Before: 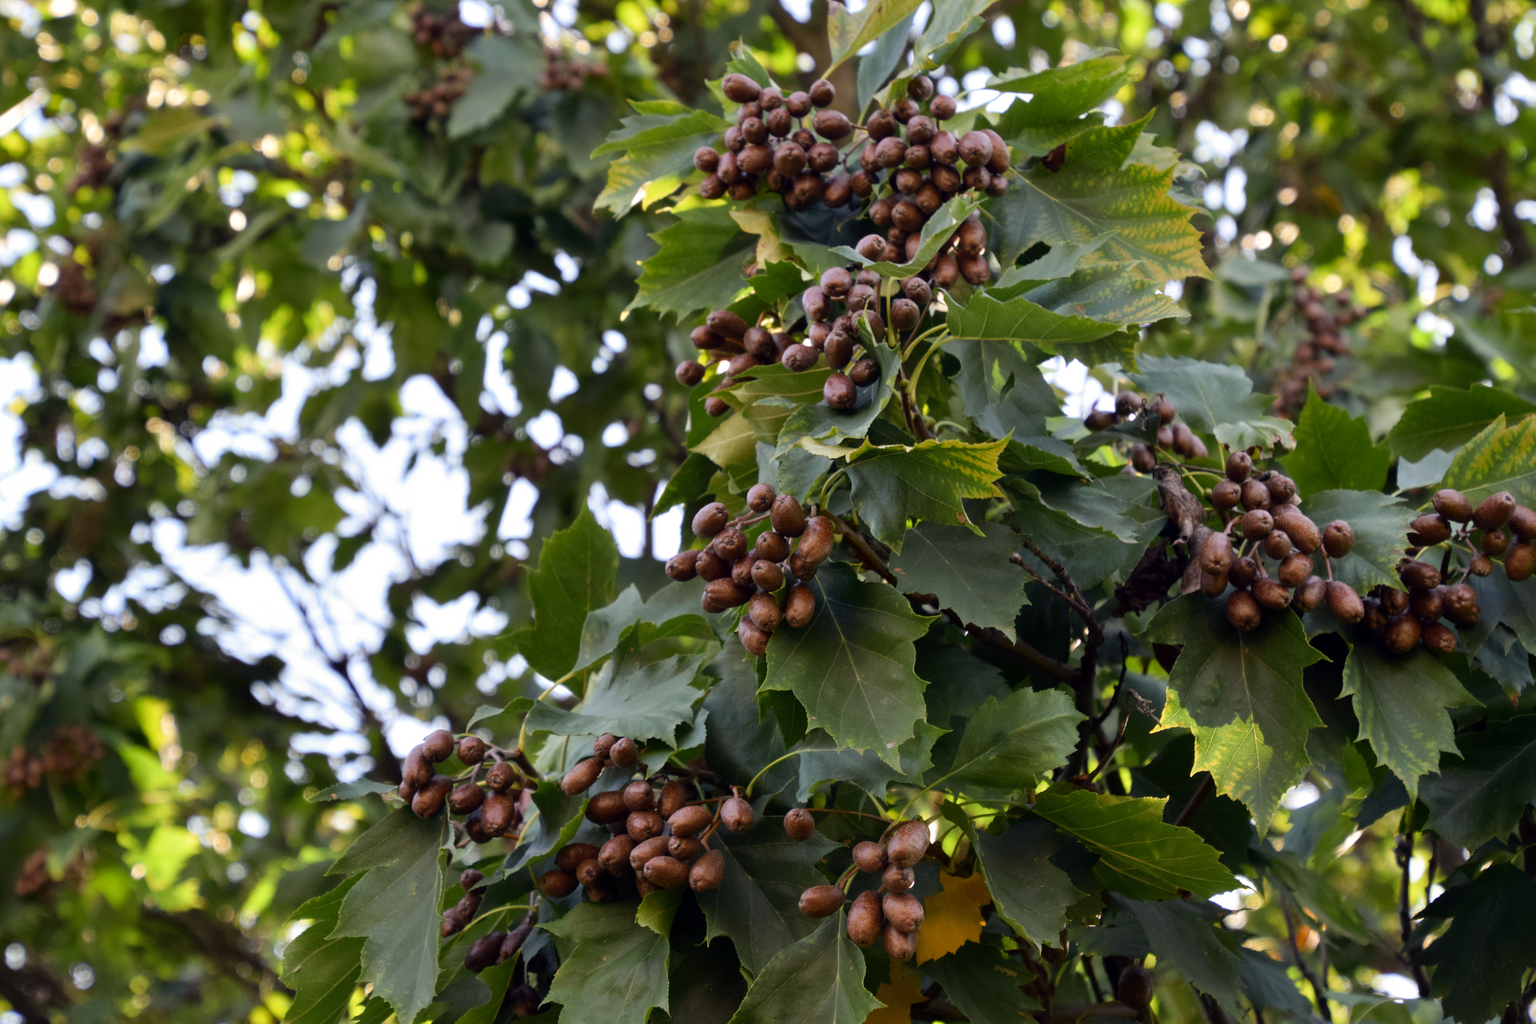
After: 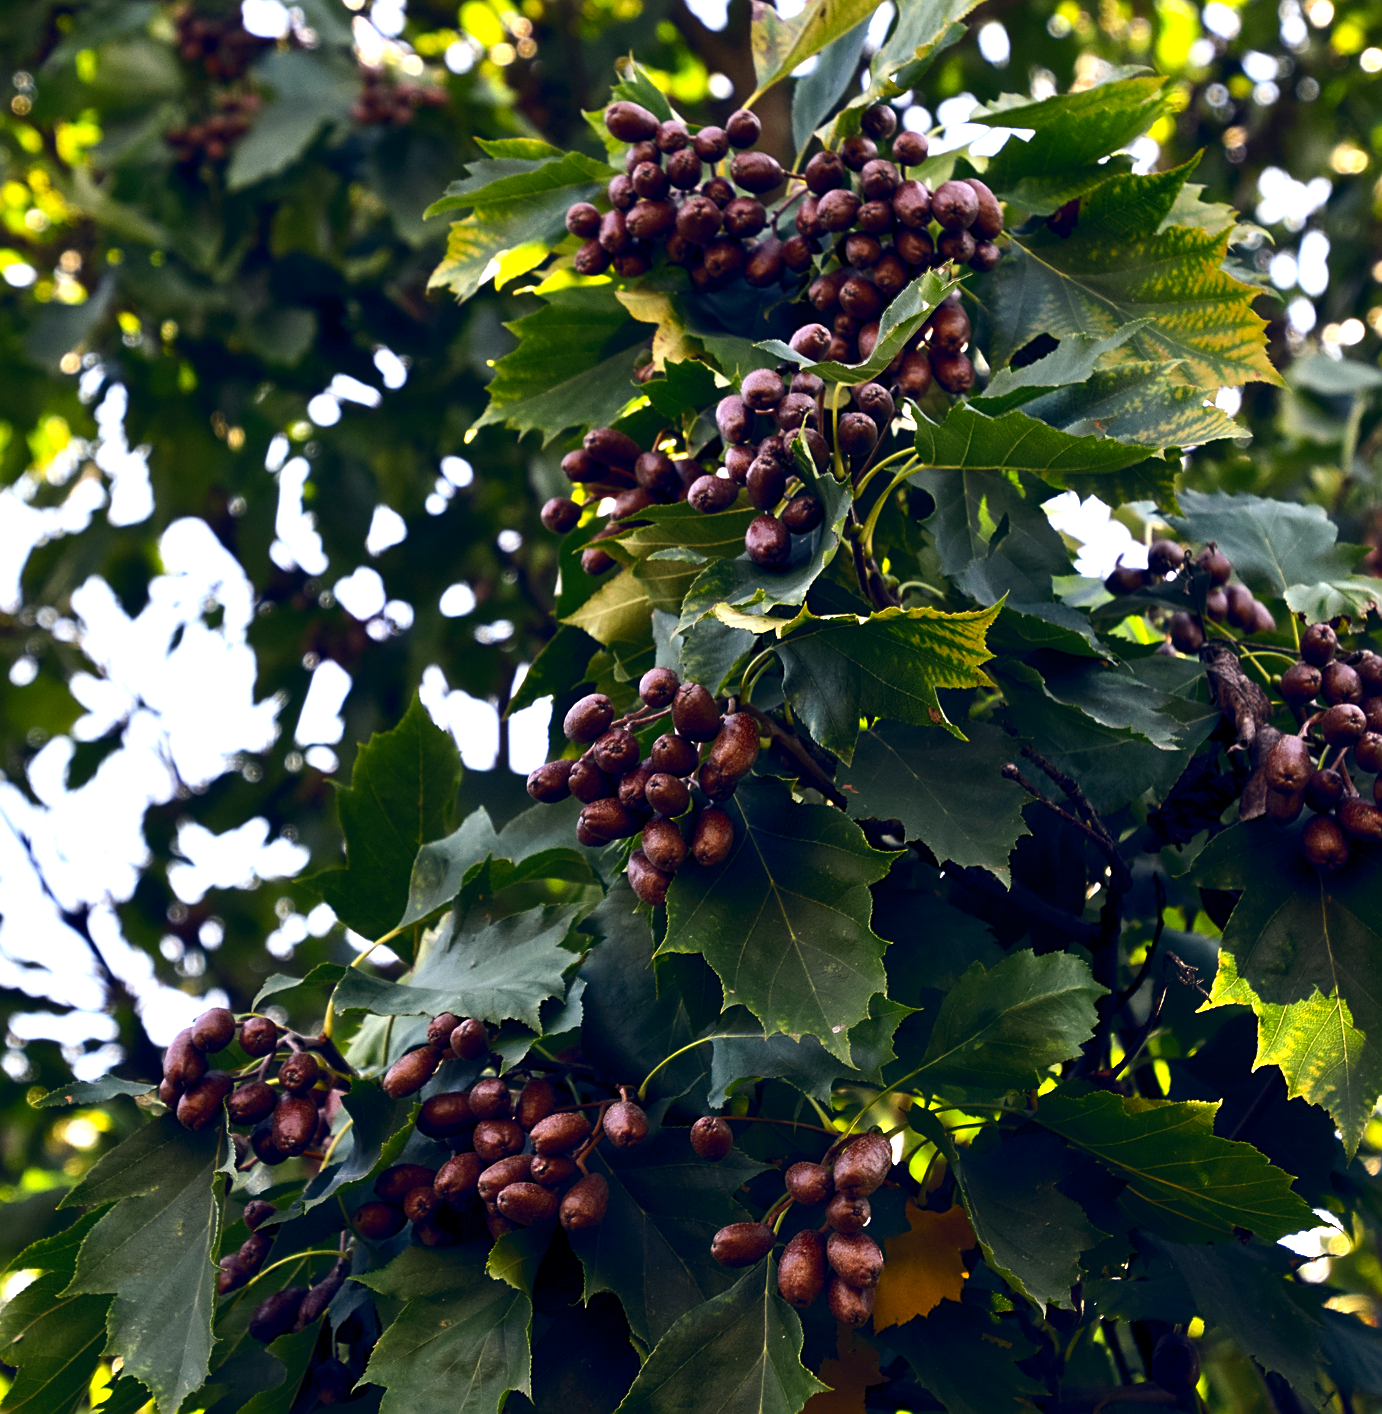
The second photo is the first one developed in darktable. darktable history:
sharpen: on, module defaults
contrast brightness saturation: contrast 0.123, brightness -0.115, saturation 0.198
color balance rgb: highlights gain › luminance 7.642%, highlights gain › chroma 0.99%, highlights gain › hue 49.23°, global offset › chroma 0.246%, global offset › hue 256.01°, linear chroma grading › global chroma 0.503%, perceptual saturation grading › global saturation 7.65%, perceptual saturation grading › shadows 4.668%, perceptual brilliance grading › global brilliance 19.705%, perceptual brilliance grading › shadows -40.084%
crop and rotate: left 18.488%, right 16.335%
